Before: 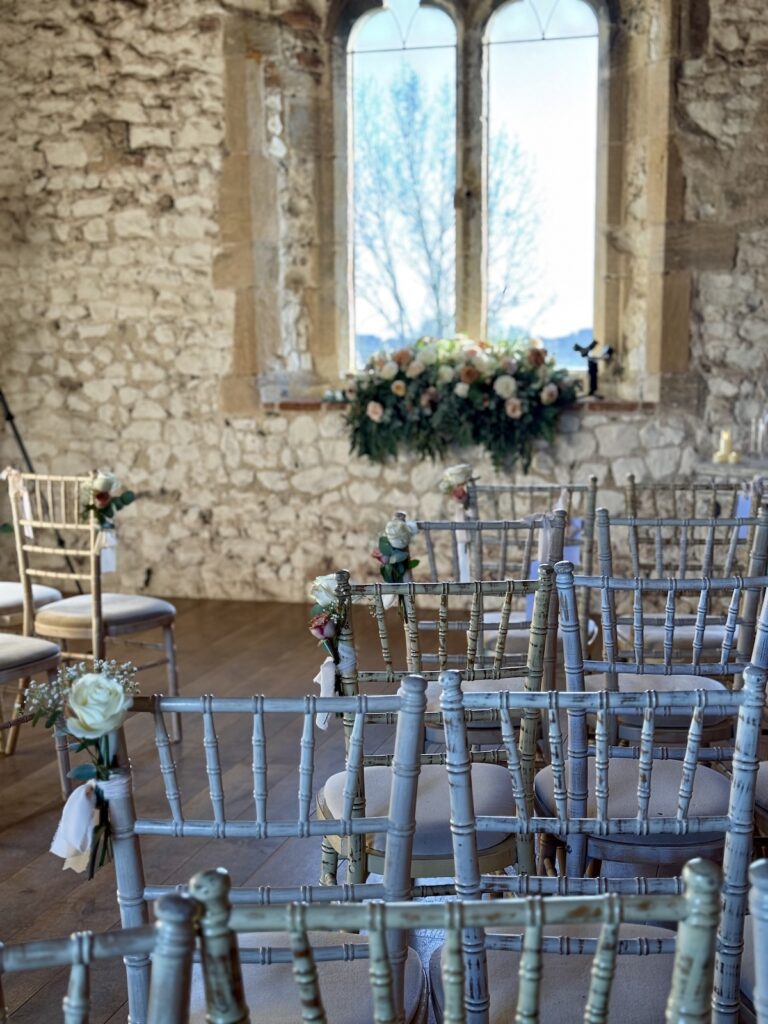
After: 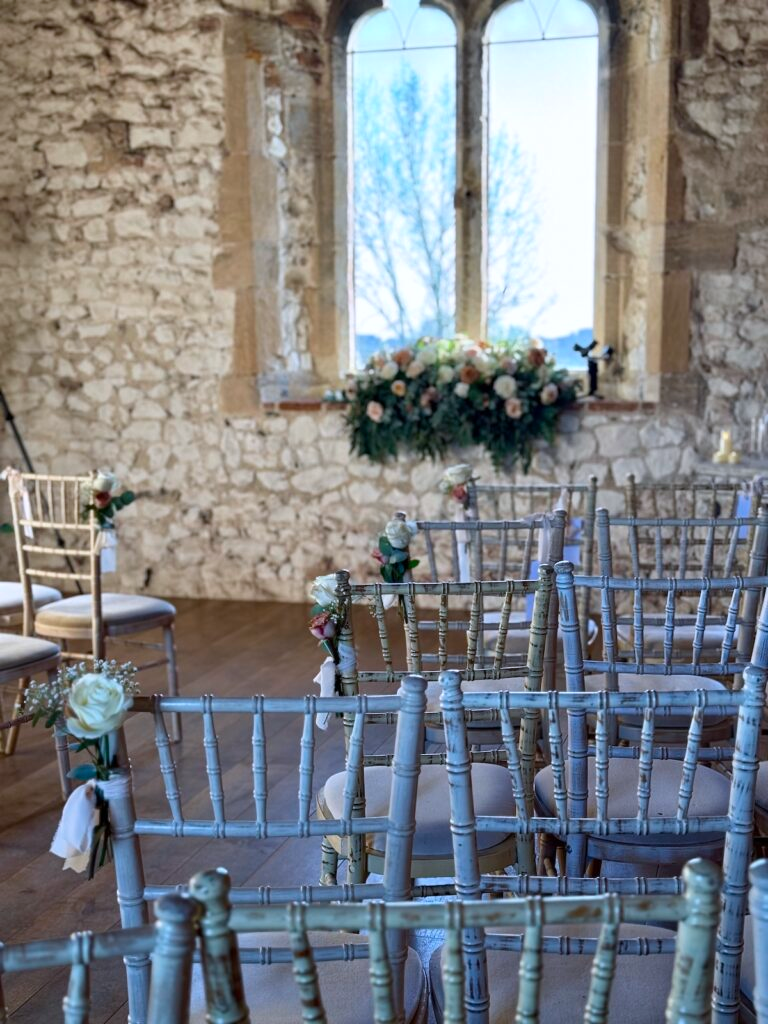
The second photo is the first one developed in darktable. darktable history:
exposure: compensate highlight preservation false
color calibration: illuminant as shot in camera, x 0.358, y 0.373, temperature 4628.91 K
